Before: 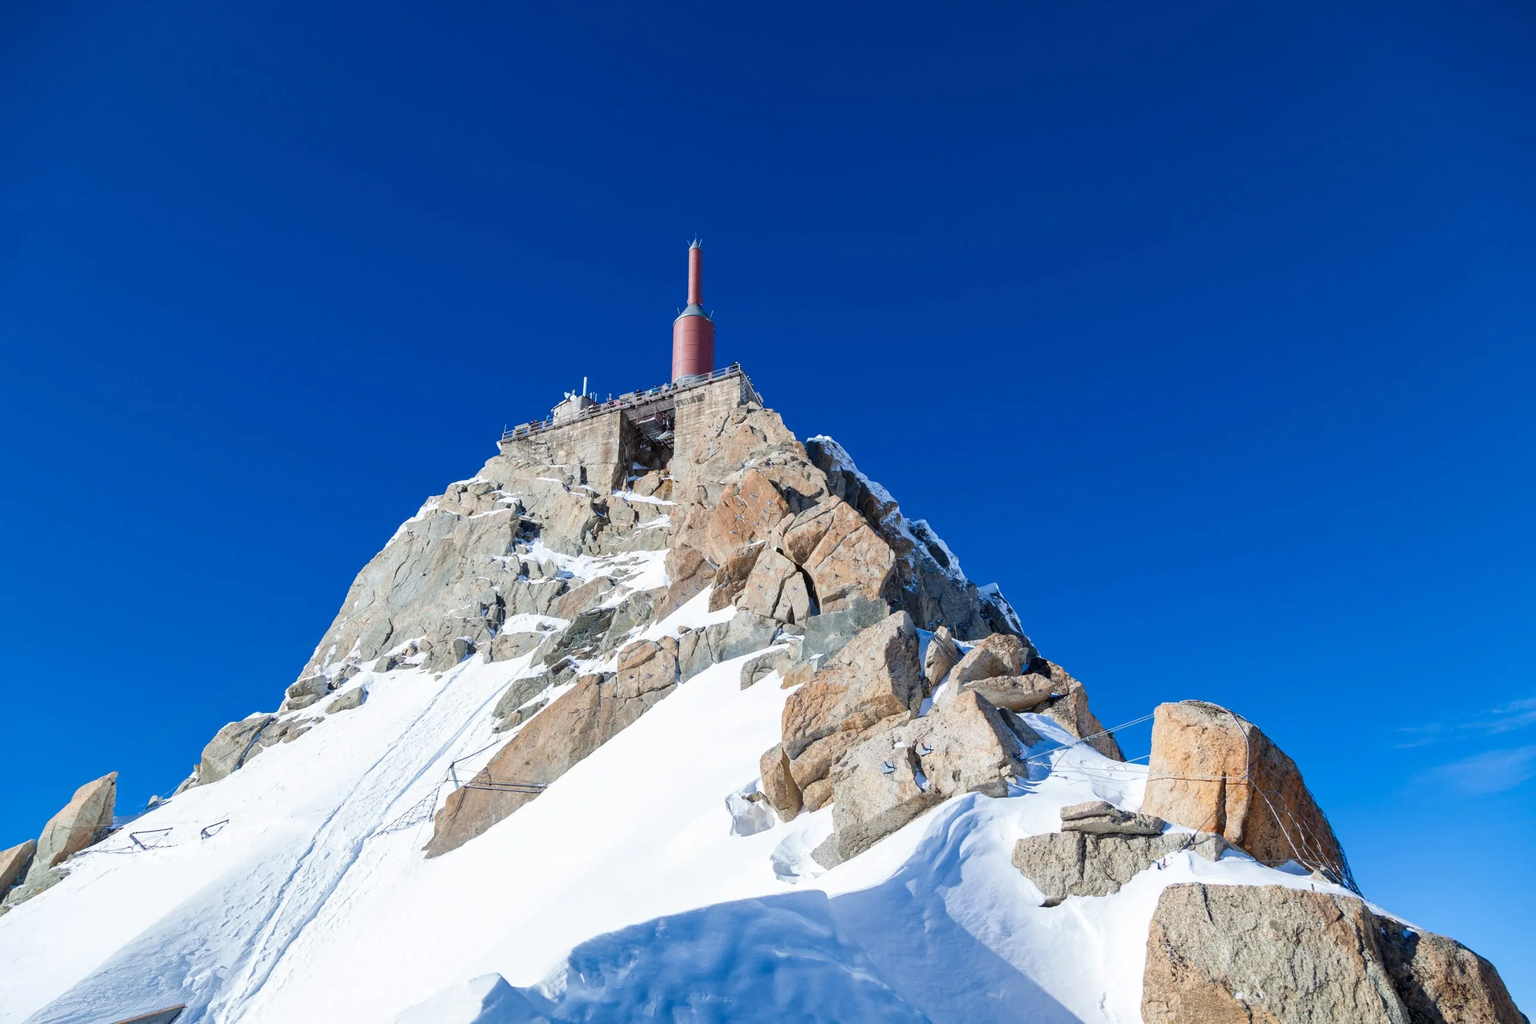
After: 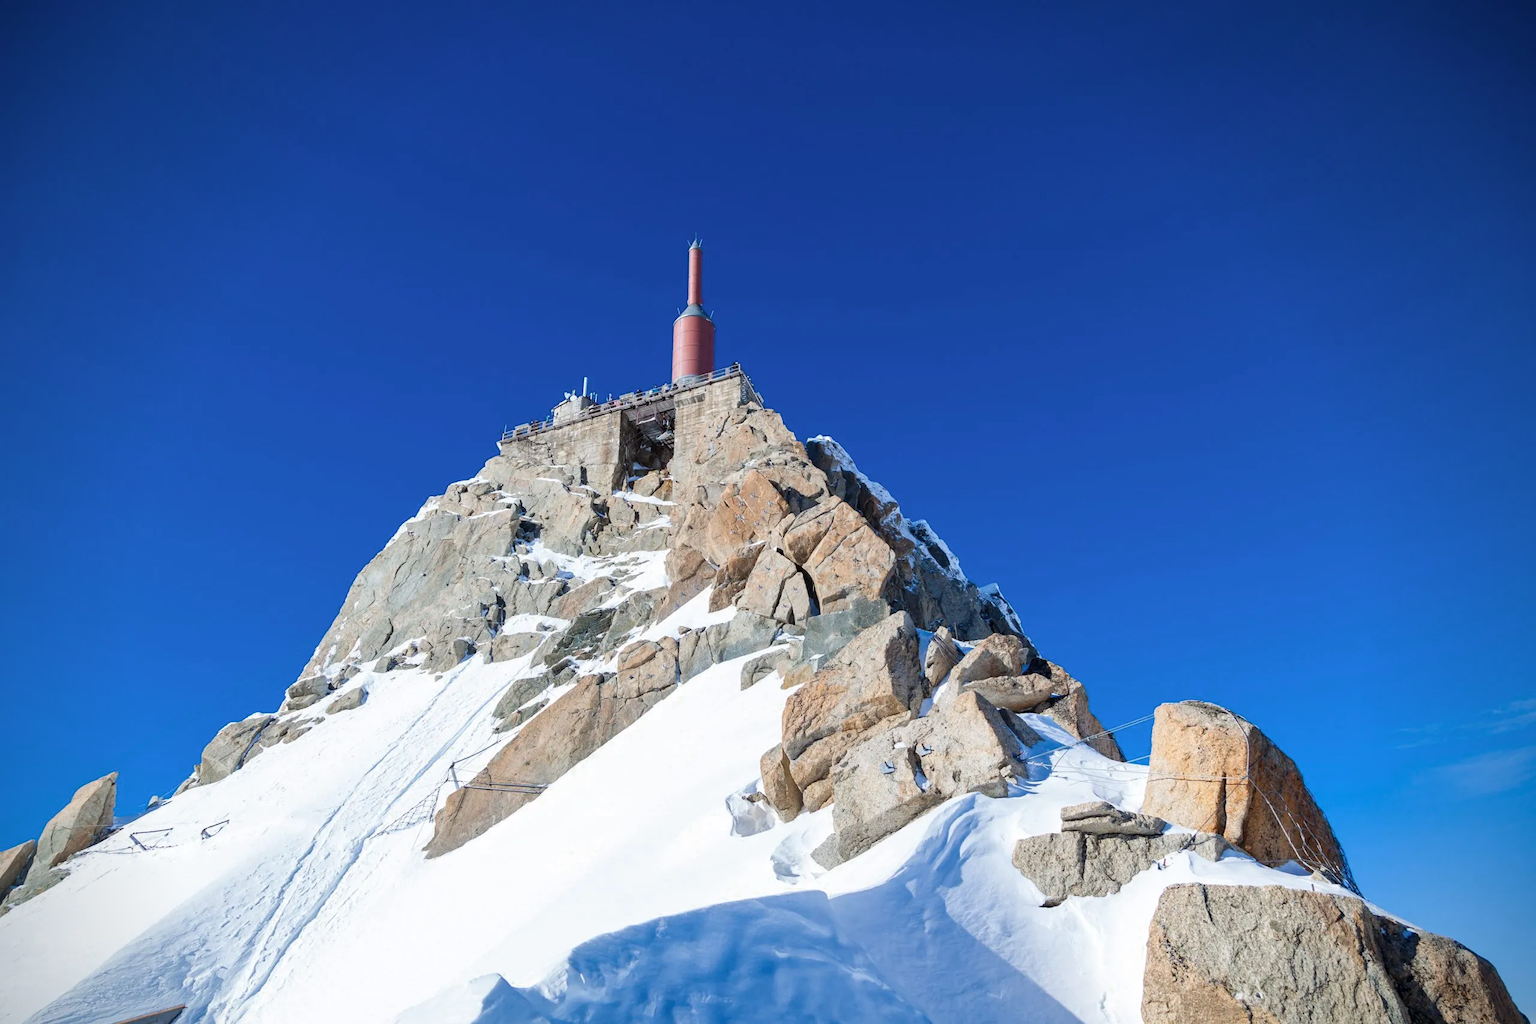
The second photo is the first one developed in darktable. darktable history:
vignetting: brightness -0.629, saturation -0.007, center (-0.028, 0.239)
color zones: curves: ch0 [(0, 0.558) (0.143, 0.548) (0.286, 0.447) (0.429, 0.259) (0.571, 0.5) (0.714, 0.5) (0.857, 0.593) (1, 0.558)]; ch1 [(0, 0.543) (0.01, 0.544) (0.12, 0.492) (0.248, 0.458) (0.5, 0.534) (0.748, 0.5) (0.99, 0.469) (1, 0.543)]; ch2 [(0, 0.507) (0.143, 0.522) (0.286, 0.505) (0.429, 0.5) (0.571, 0.5) (0.714, 0.5) (0.857, 0.5) (1, 0.507)]
